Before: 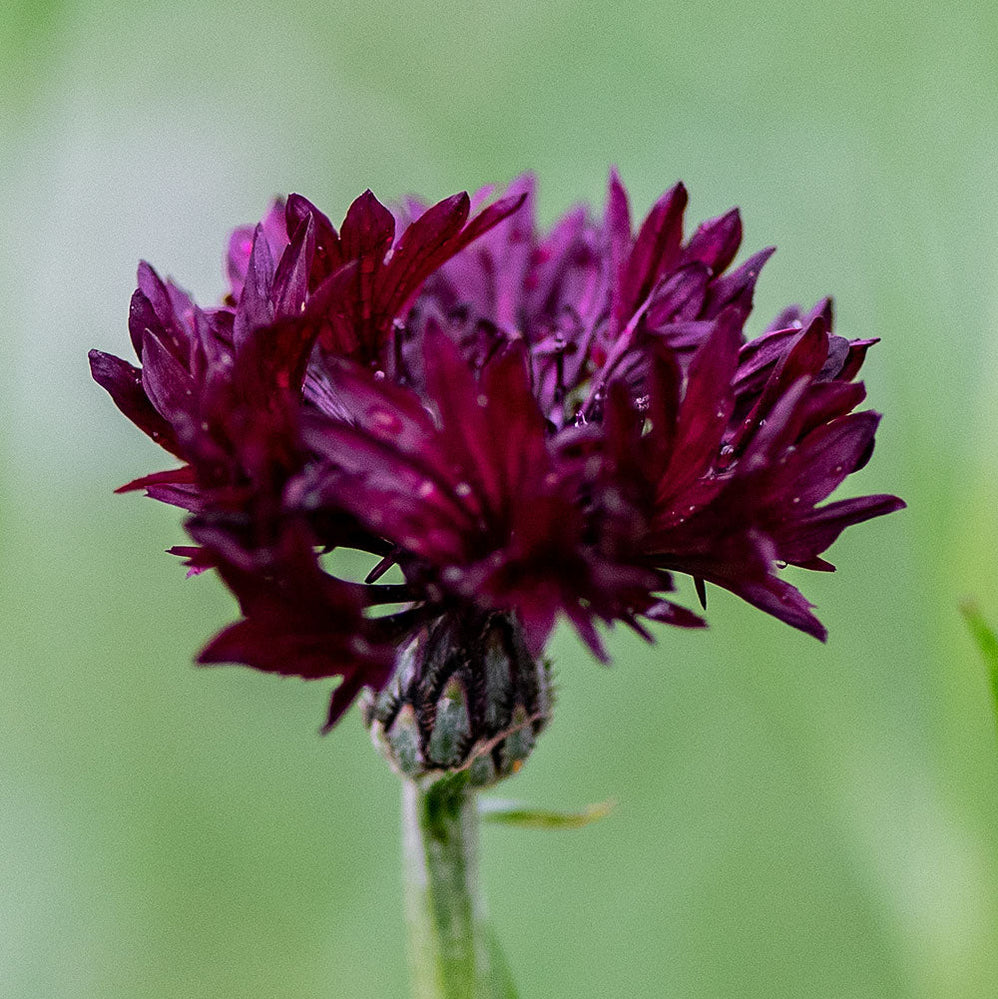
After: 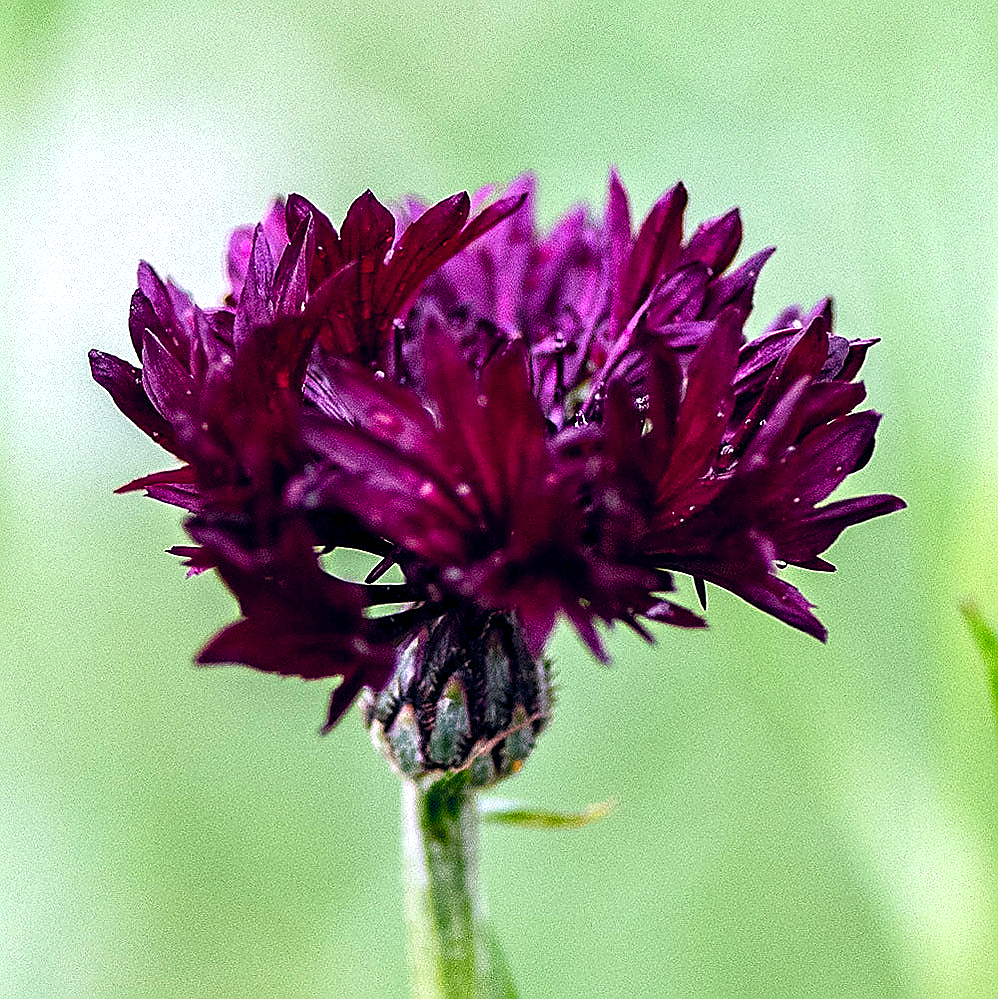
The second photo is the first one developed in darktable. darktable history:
color balance rgb: global offset › chroma 0.094%, global offset › hue 253.95°, perceptual saturation grading › global saturation 20%, perceptual saturation grading › highlights -49.812%, perceptual saturation grading › shadows 25.316%, perceptual brilliance grading › global brilliance 12.72%, perceptual brilliance grading › highlights 15.199%, global vibrance 32.352%
contrast brightness saturation: saturation -0.093
sharpen: radius 1.401, amount 1.241, threshold 0.692
